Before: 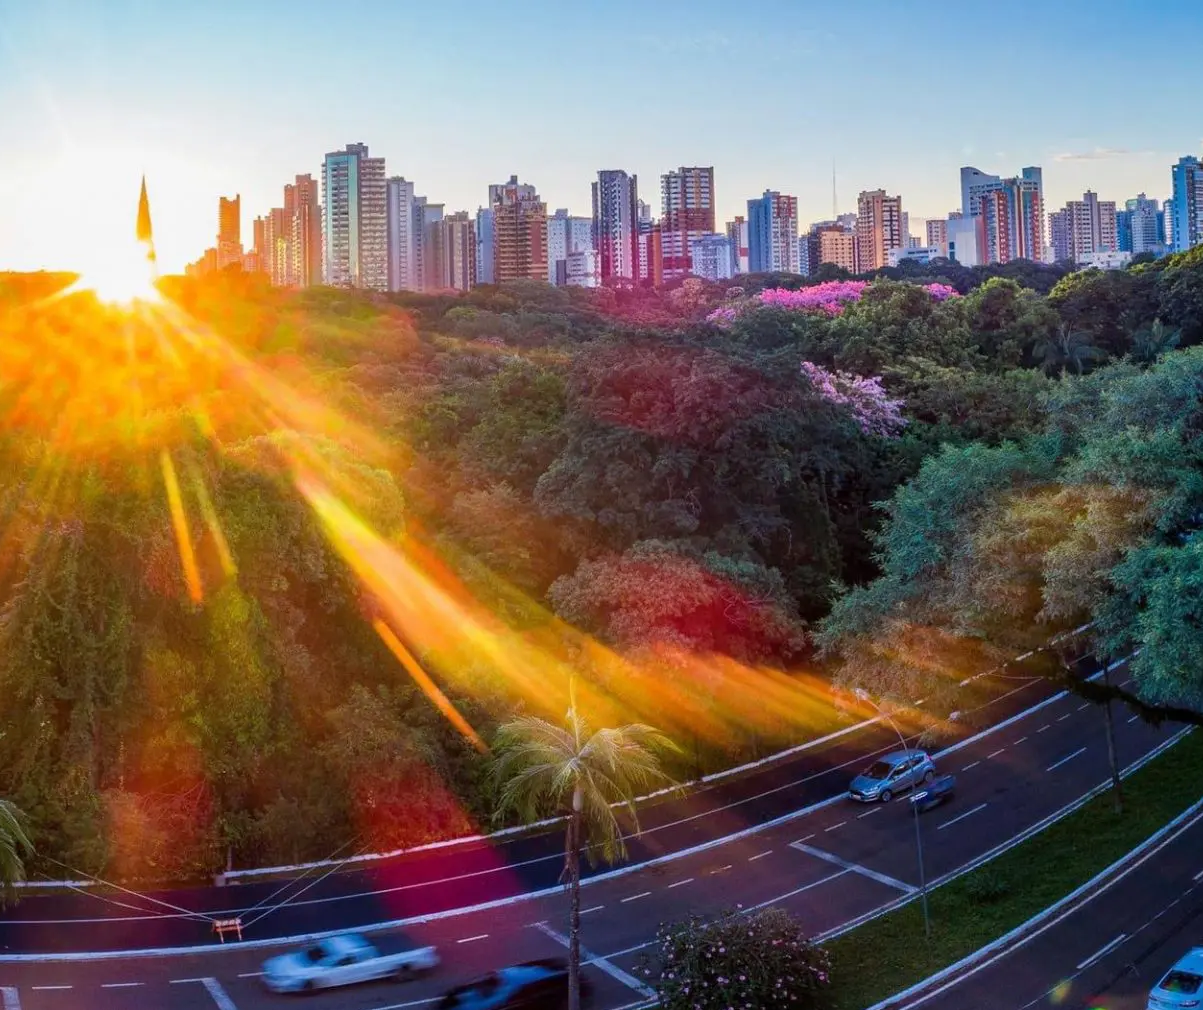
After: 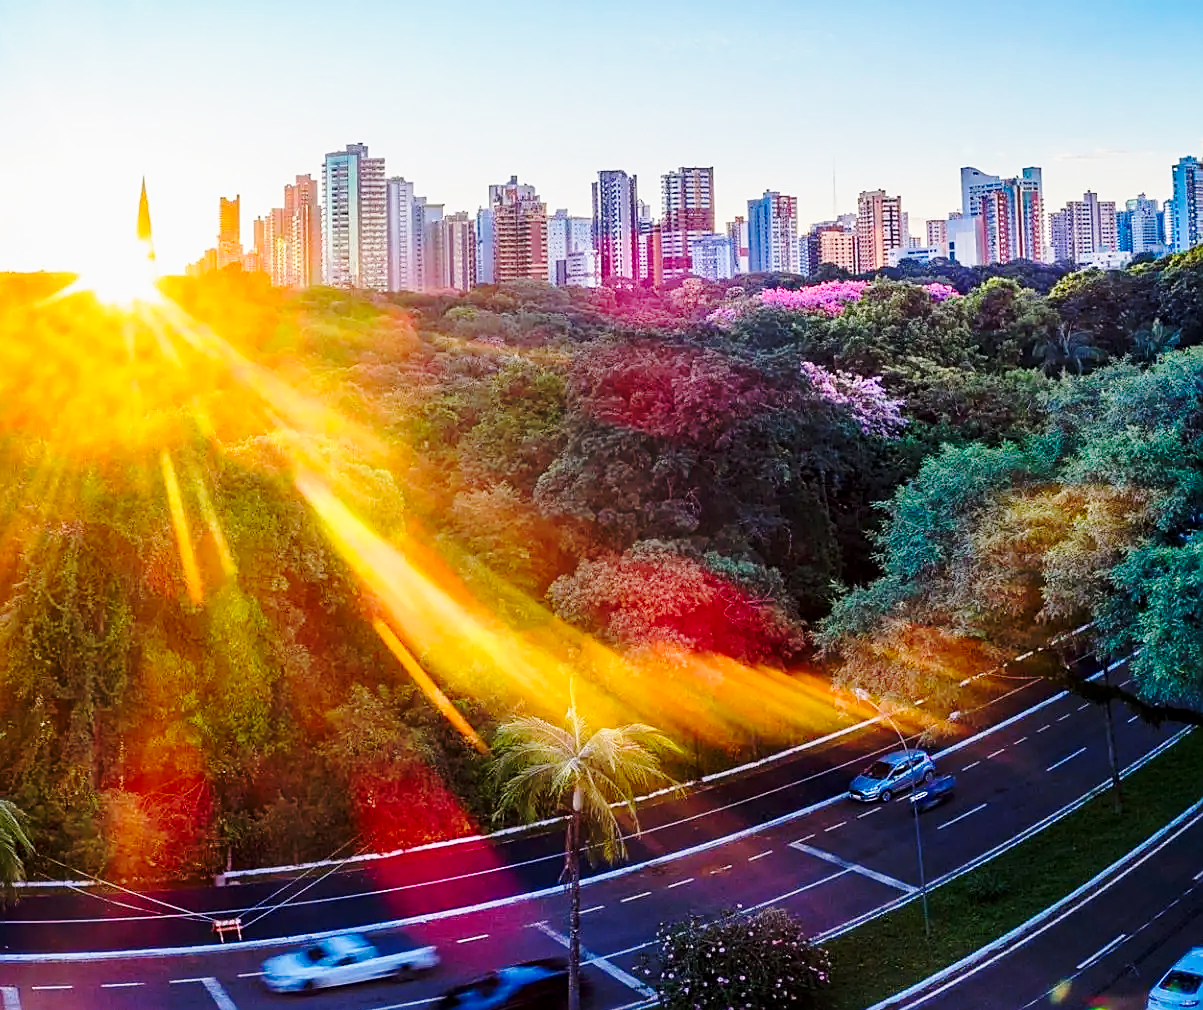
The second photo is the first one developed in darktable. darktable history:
color correction: highlights b* -0.024
sharpen: amount 0.597
base curve: curves: ch0 [(0, 0) (0.032, 0.037) (0.105, 0.228) (0.435, 0.76) (0.856, 0.983) (1, 1)], preserve colors none
exposure: black level correction 0.001, exposure -0.203 EV, compensate highlight preservation false
